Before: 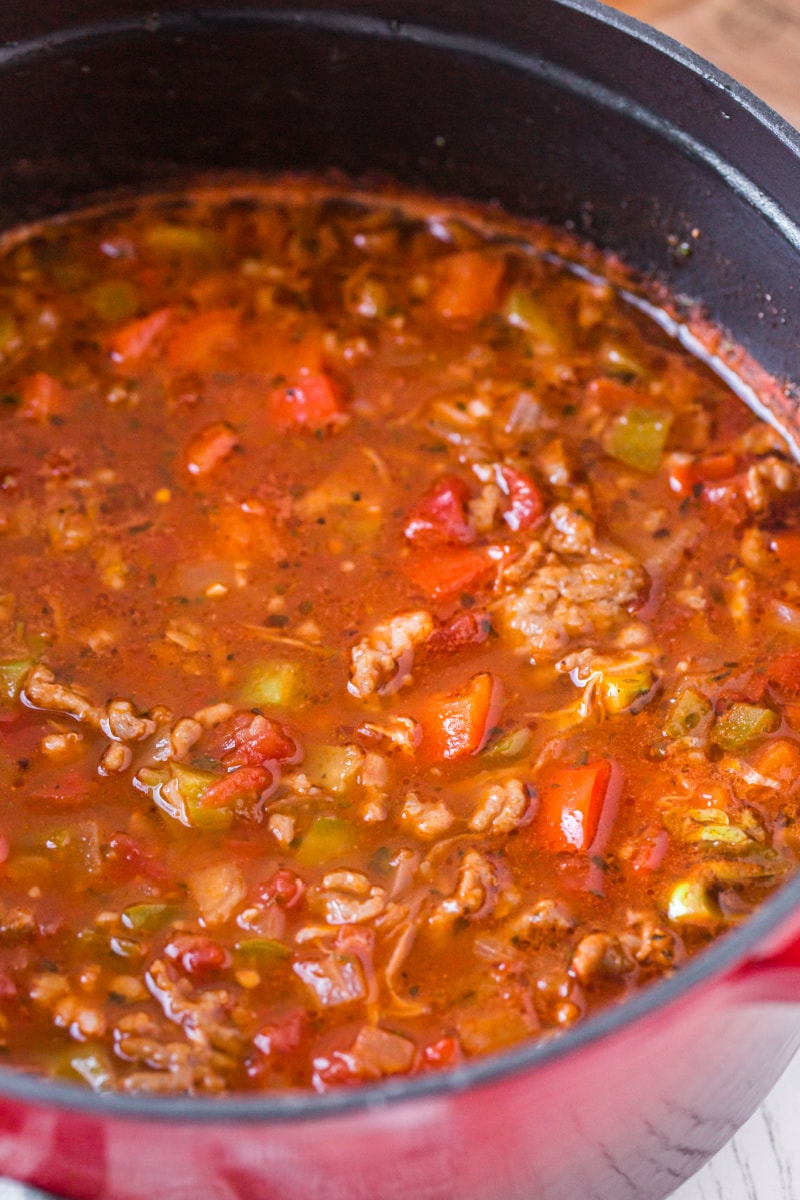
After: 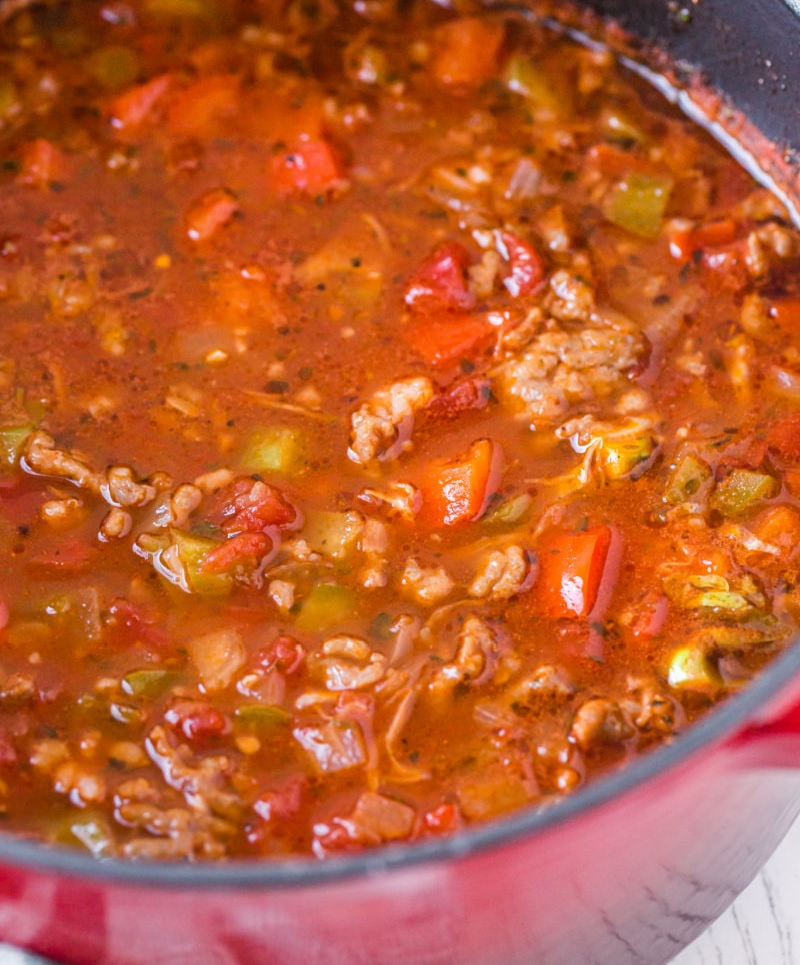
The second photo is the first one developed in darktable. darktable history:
crop and rotate: top 19.573%
tone equalizer: mask exposure compensation -0.488 EV
color correction: highlights b* -0.002
